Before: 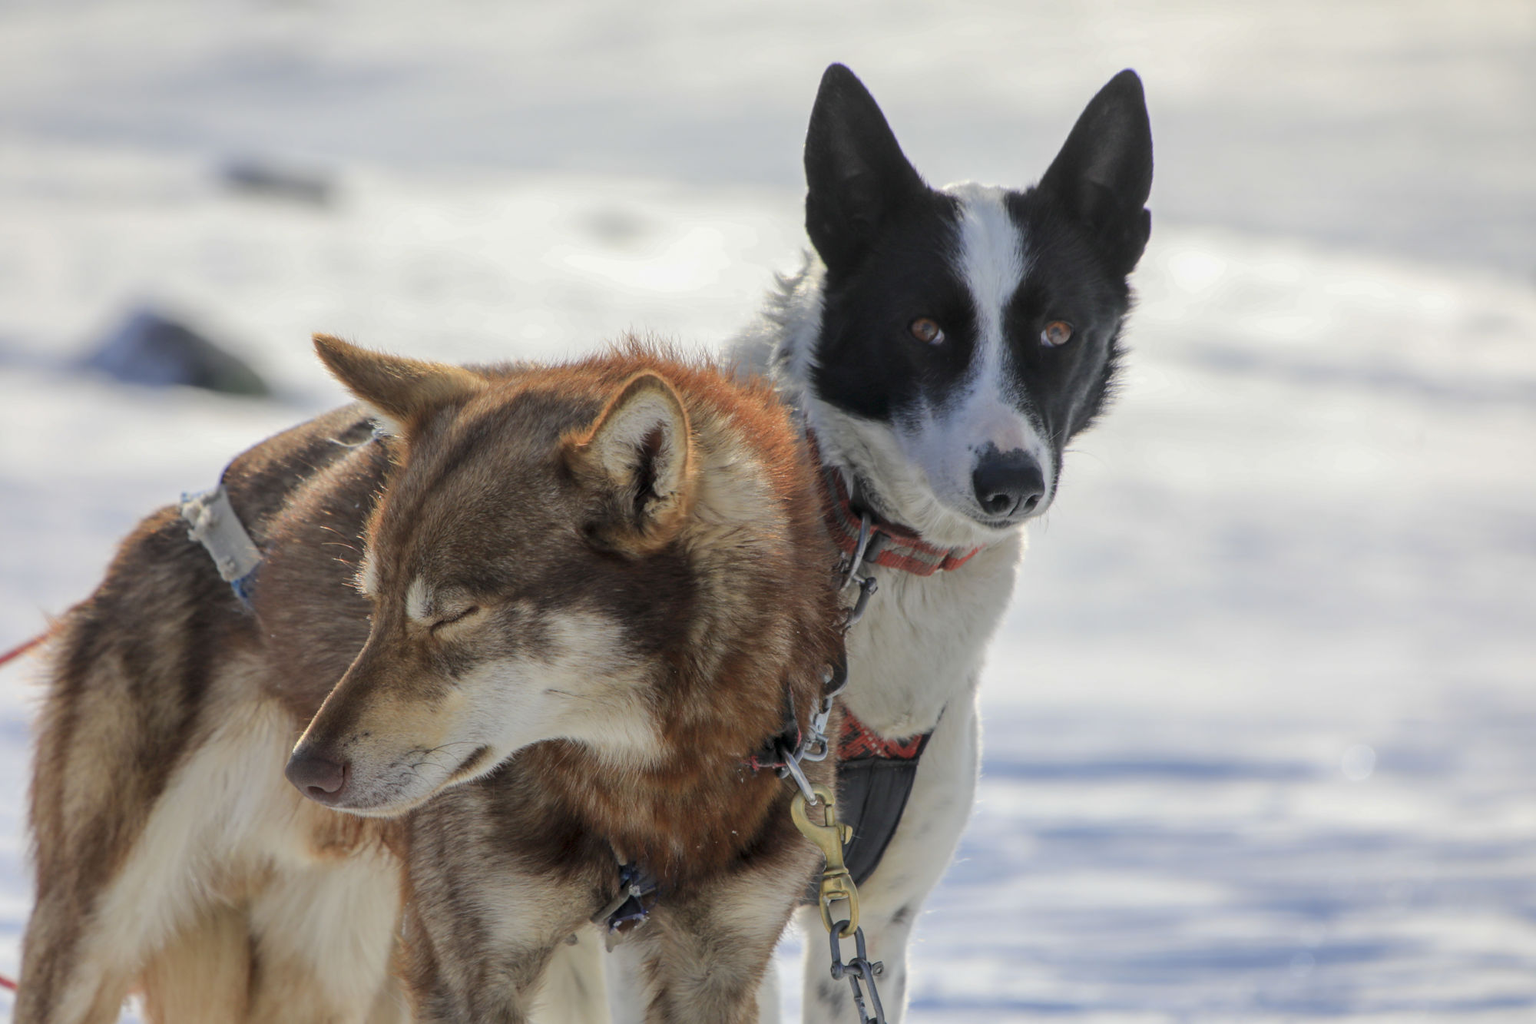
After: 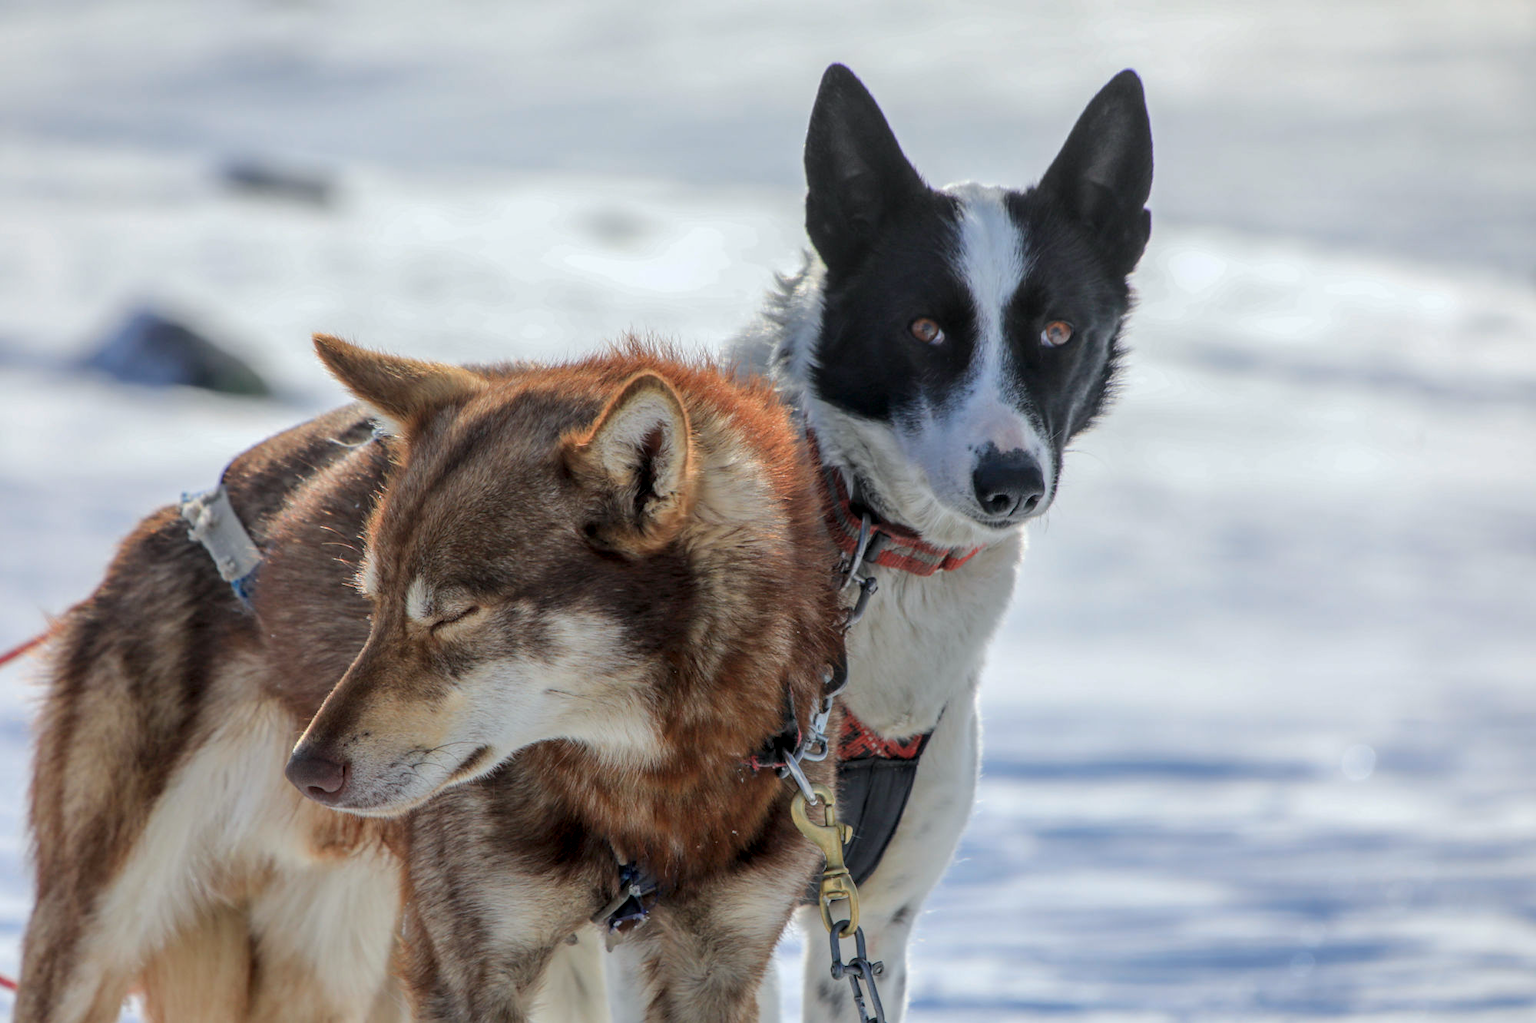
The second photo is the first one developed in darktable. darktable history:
white balance: red 0.976, blue 1.04
local contrast: on, module defaults
base curve: preserve colors none
